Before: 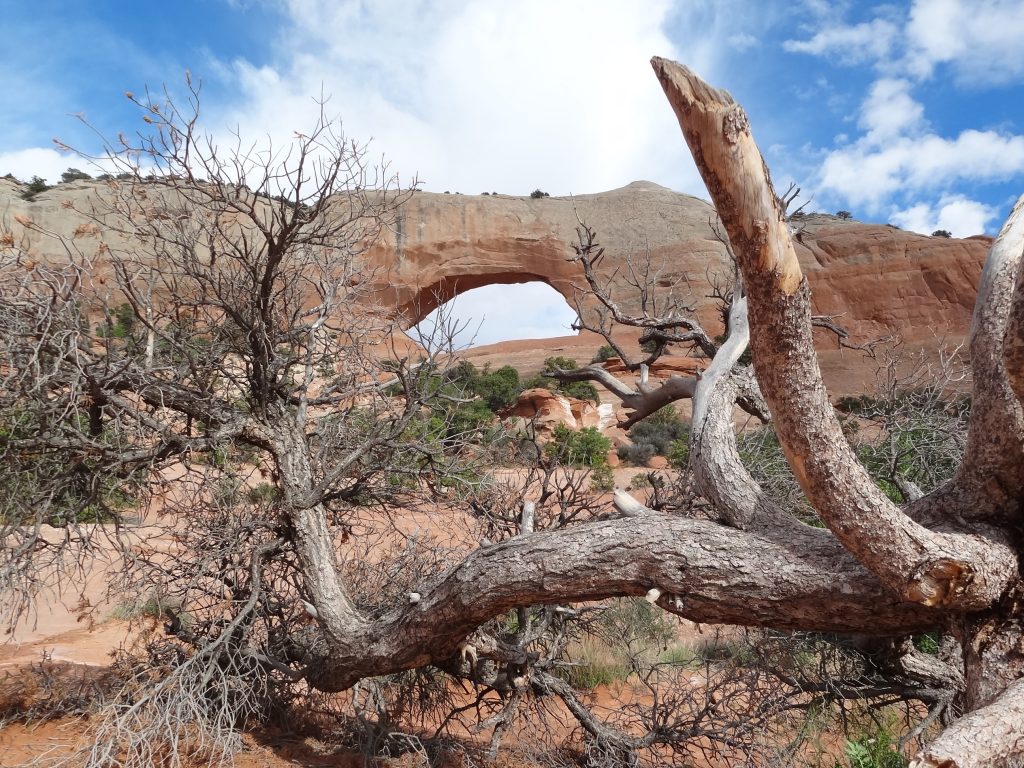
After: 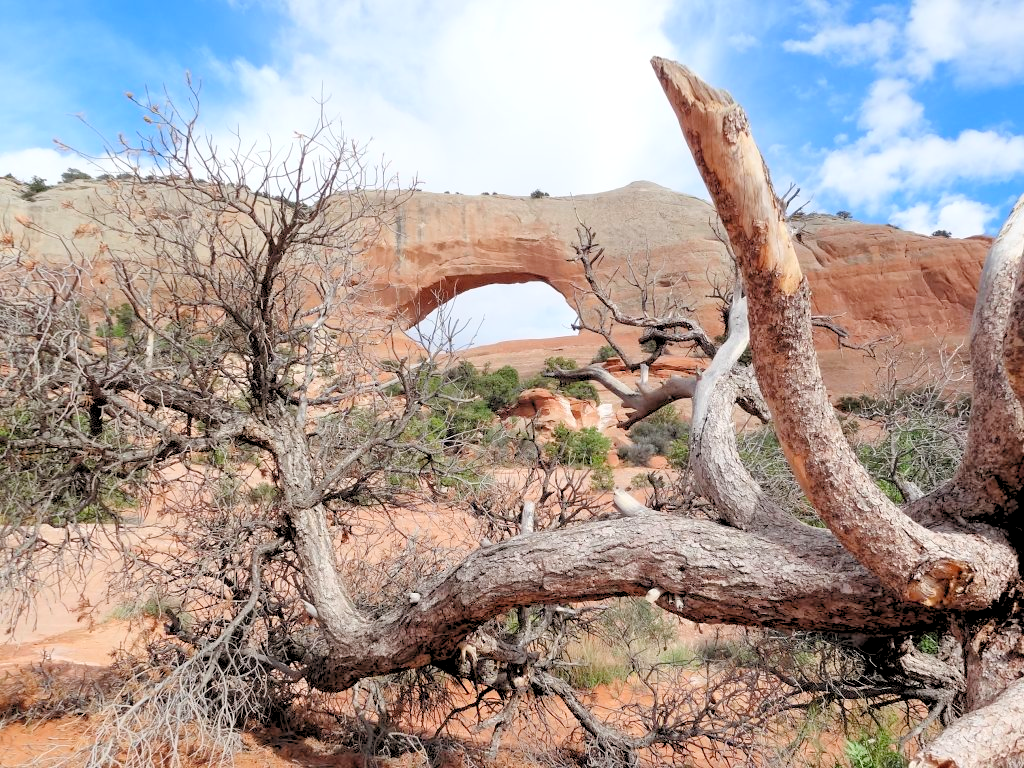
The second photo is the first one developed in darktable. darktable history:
levels: levels [0.093, 0.434, 0.988]
